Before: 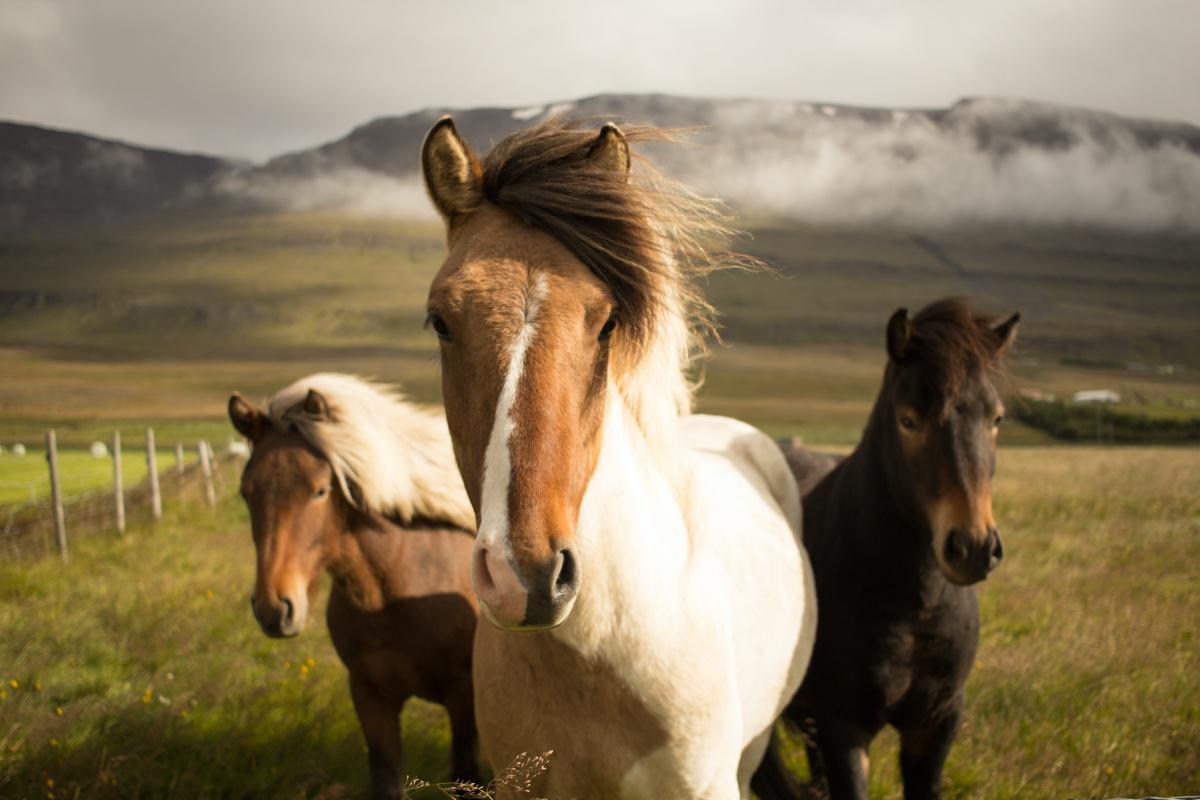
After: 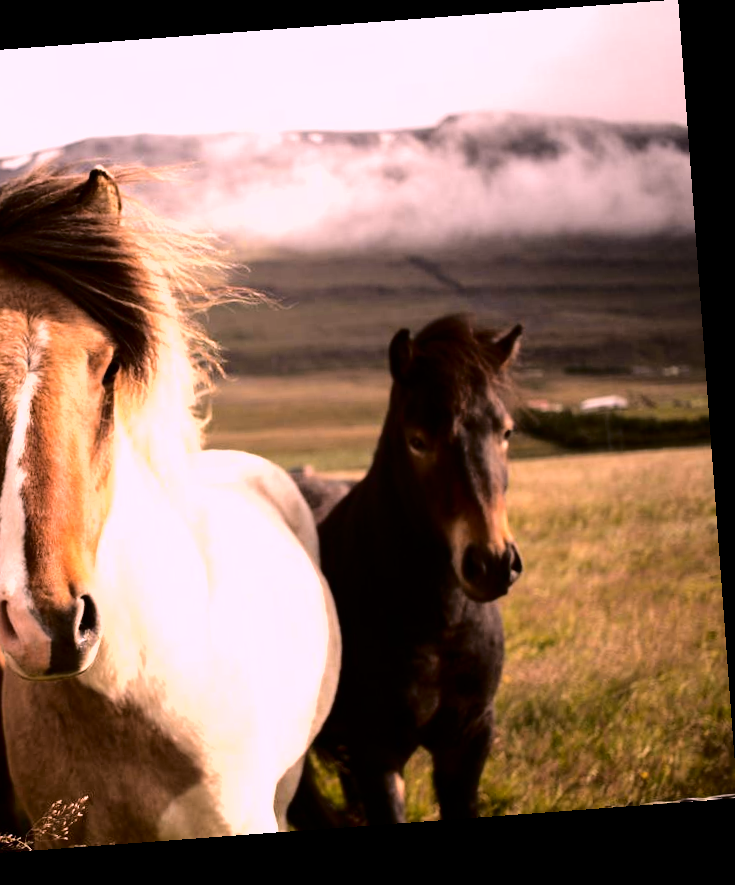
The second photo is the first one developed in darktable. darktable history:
white balance: red 1.188, blue 1.11
fill light: exposure -2 EV, width 8.6
rotate and perspective: rotation -4.25°, automatic cropping off
crop: left 41.402%
tone equalizer: -8 EV -0.75 EV, -7 EV -0.7 EV, -6 EV -0.6 EV, -5 EV -0.4 EV, -3 EV 0.4 EV, -2 EV 0.6 EV, -1 EV 0.7 EV, +0 EV 0.75 EV, edges refinement/feathering 500, mask exposure compensation -1.57 EV, preserve details no
